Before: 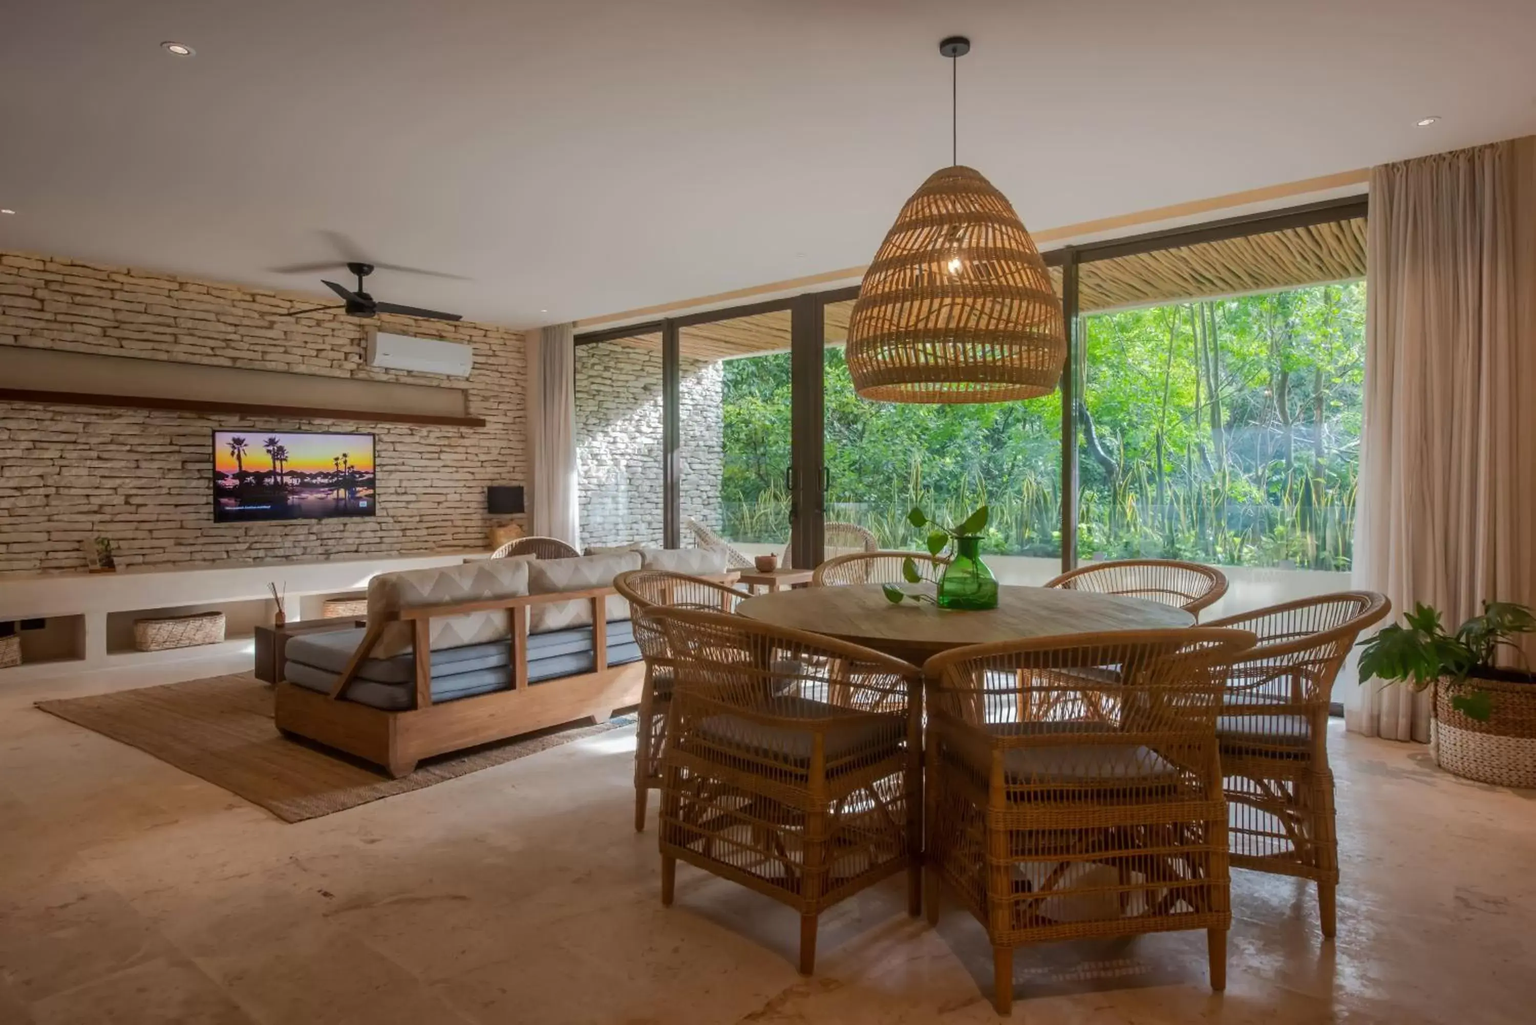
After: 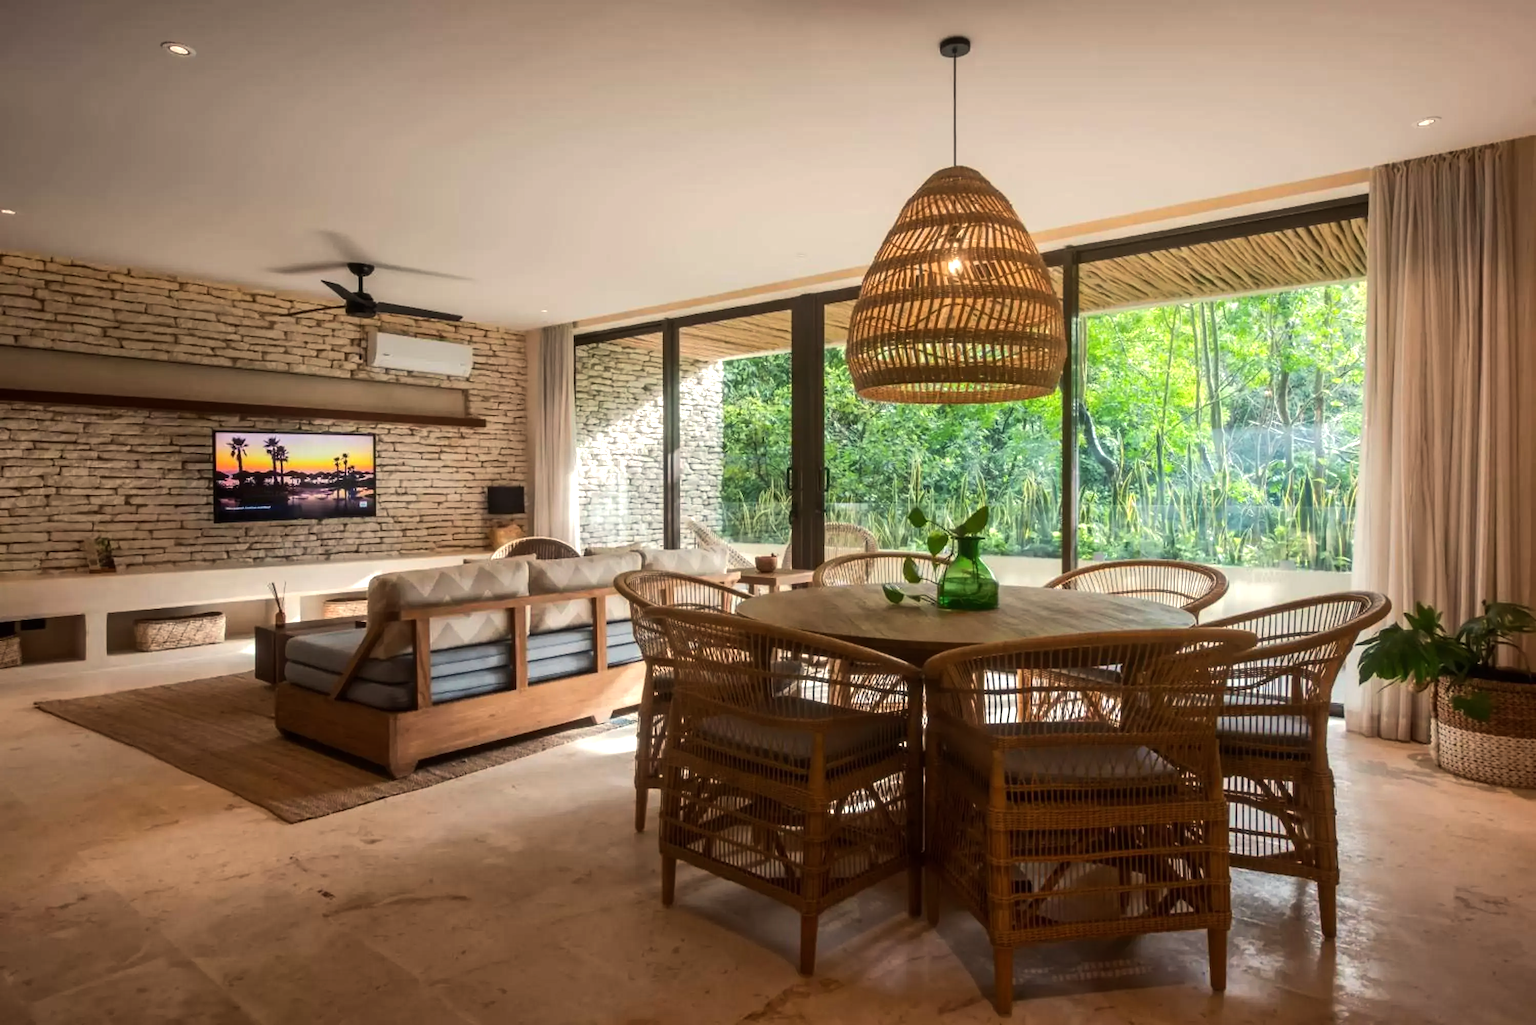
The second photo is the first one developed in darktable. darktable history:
tone equalizer: -8 EV -0.75 EV, -7 EV -0.7 EV, -6 EV -0.6 EV, -5 EV -0.4 EV, -3 EV 0.4 EV, -2 EV 0.6 EV, -1 EV 0.7 EV, +0 EV 0.75 EV, edges refinement/feathering 500, mask exposure compensation -1.57 EV, preserve details no
white balance: red 1.045, blue 0.932
